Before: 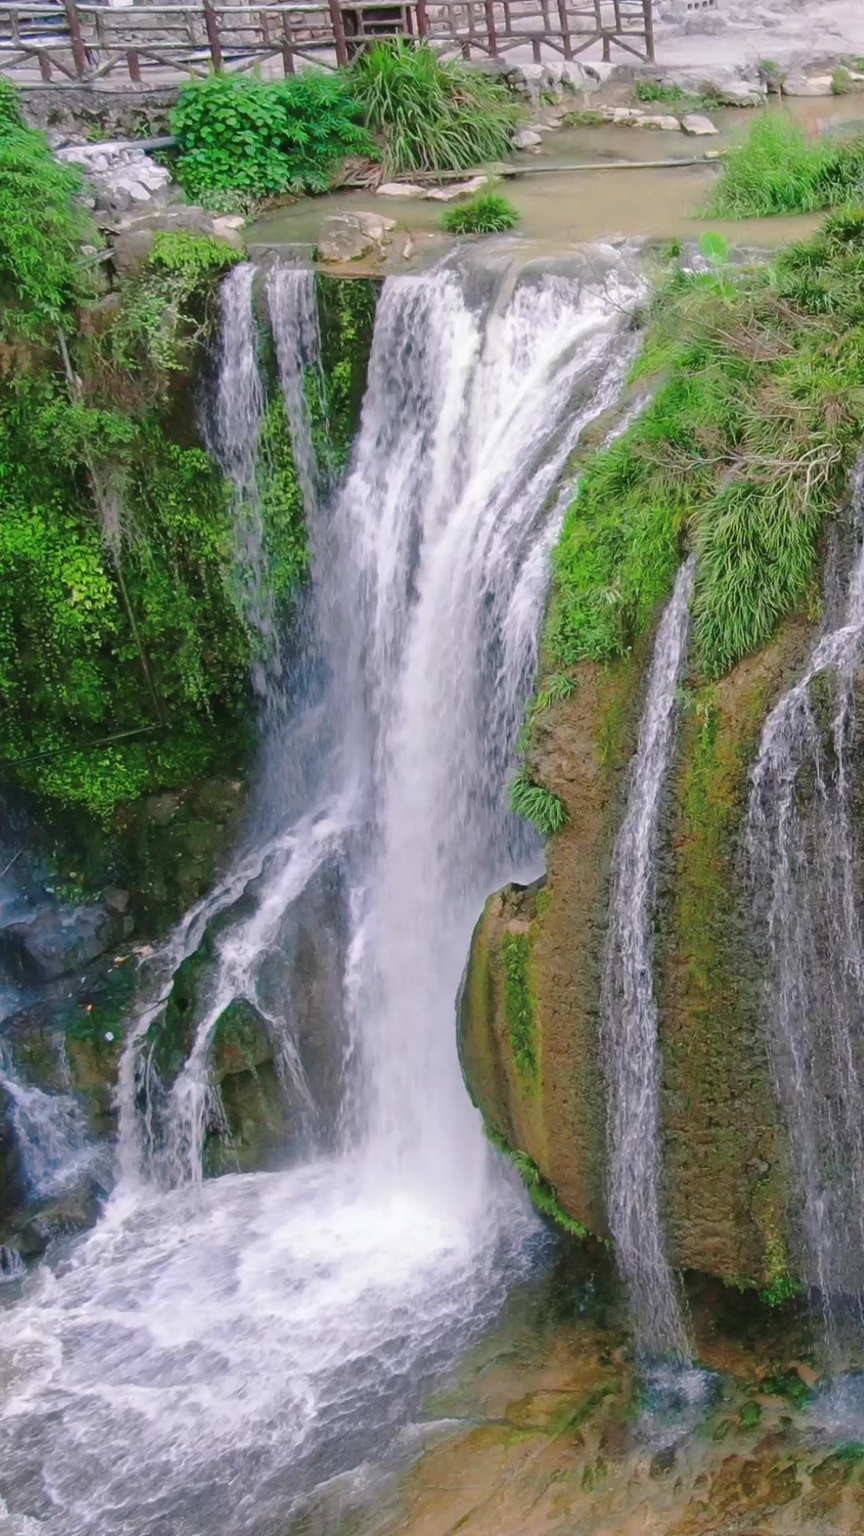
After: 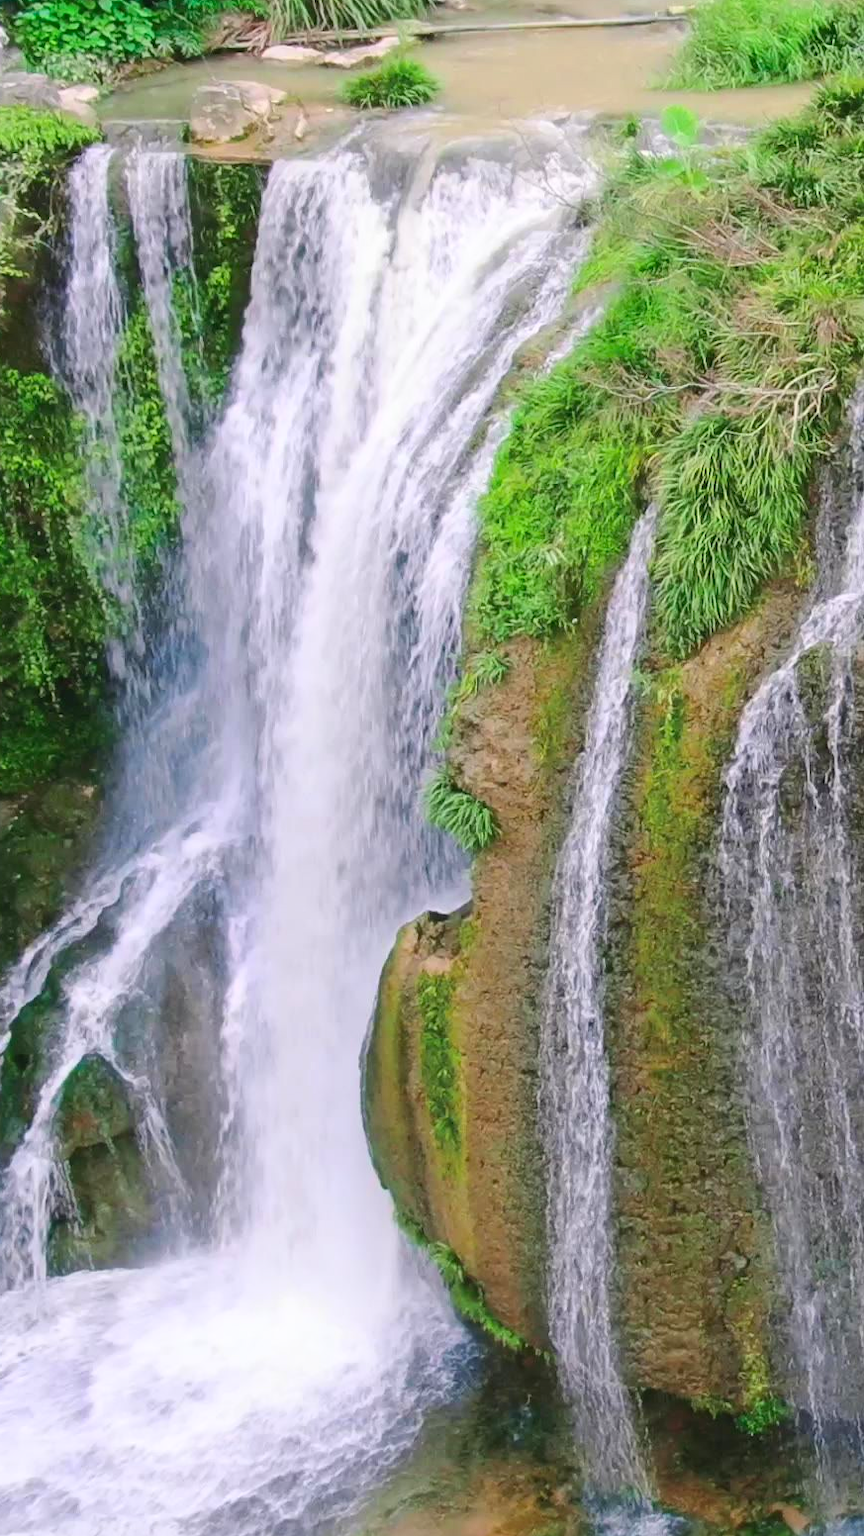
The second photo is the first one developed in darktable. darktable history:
contrast brightness saturation: contrast 0.2, brightness 0.16, saturation 0.22
crop: left 19.159%, top 9.58%, bottom 9.58%
